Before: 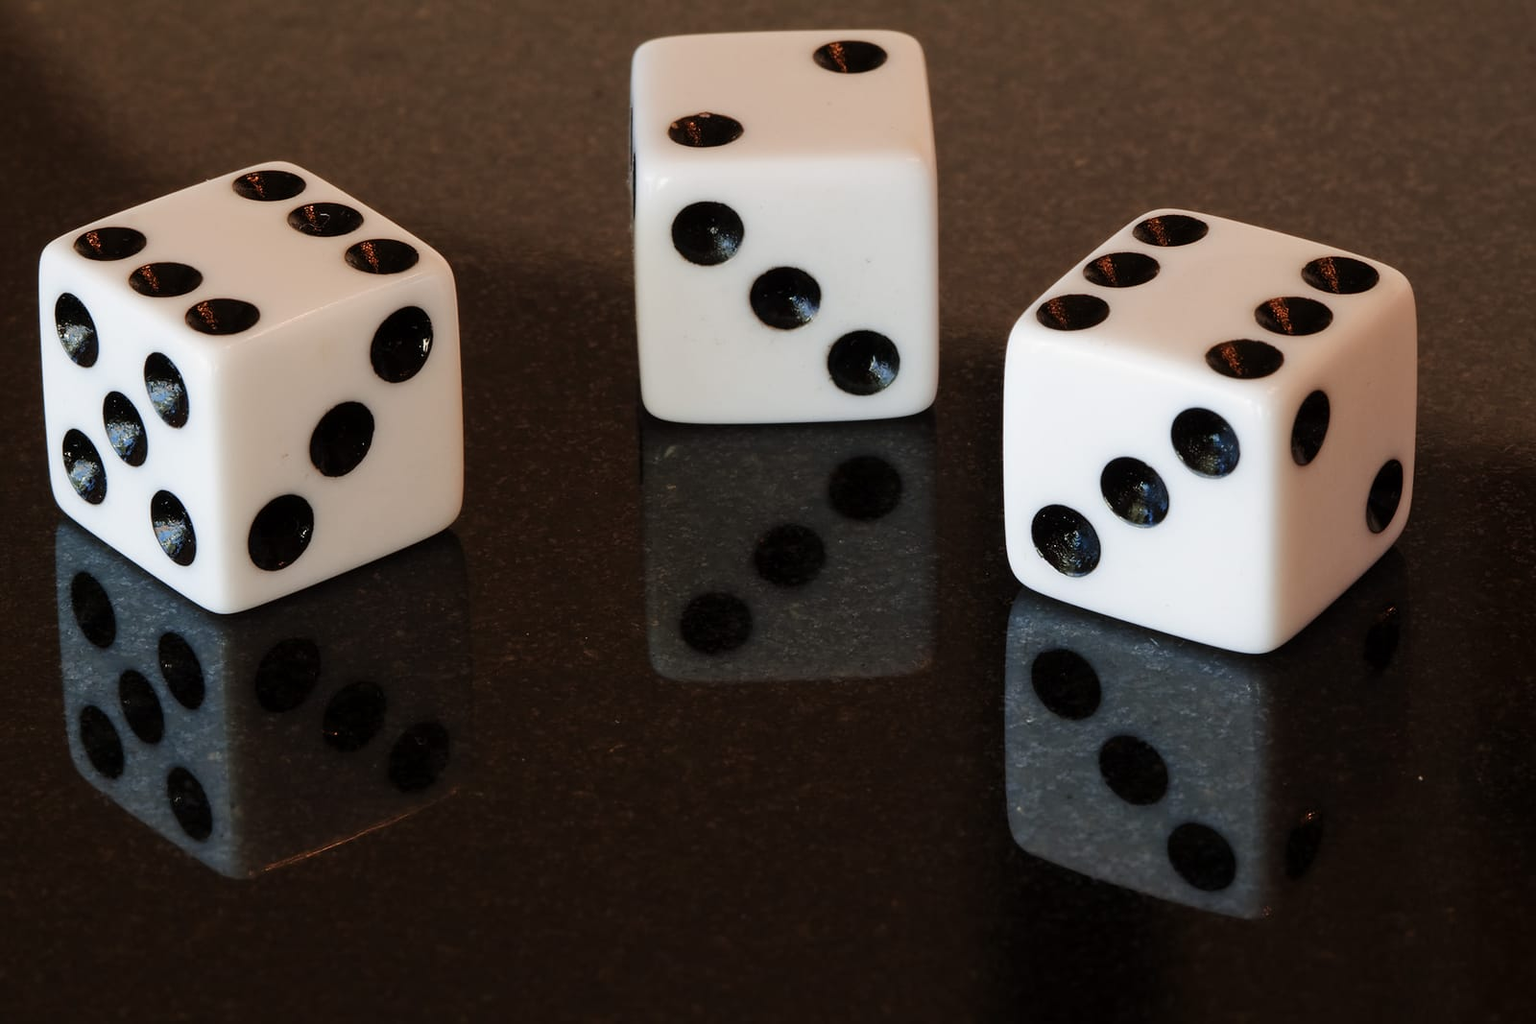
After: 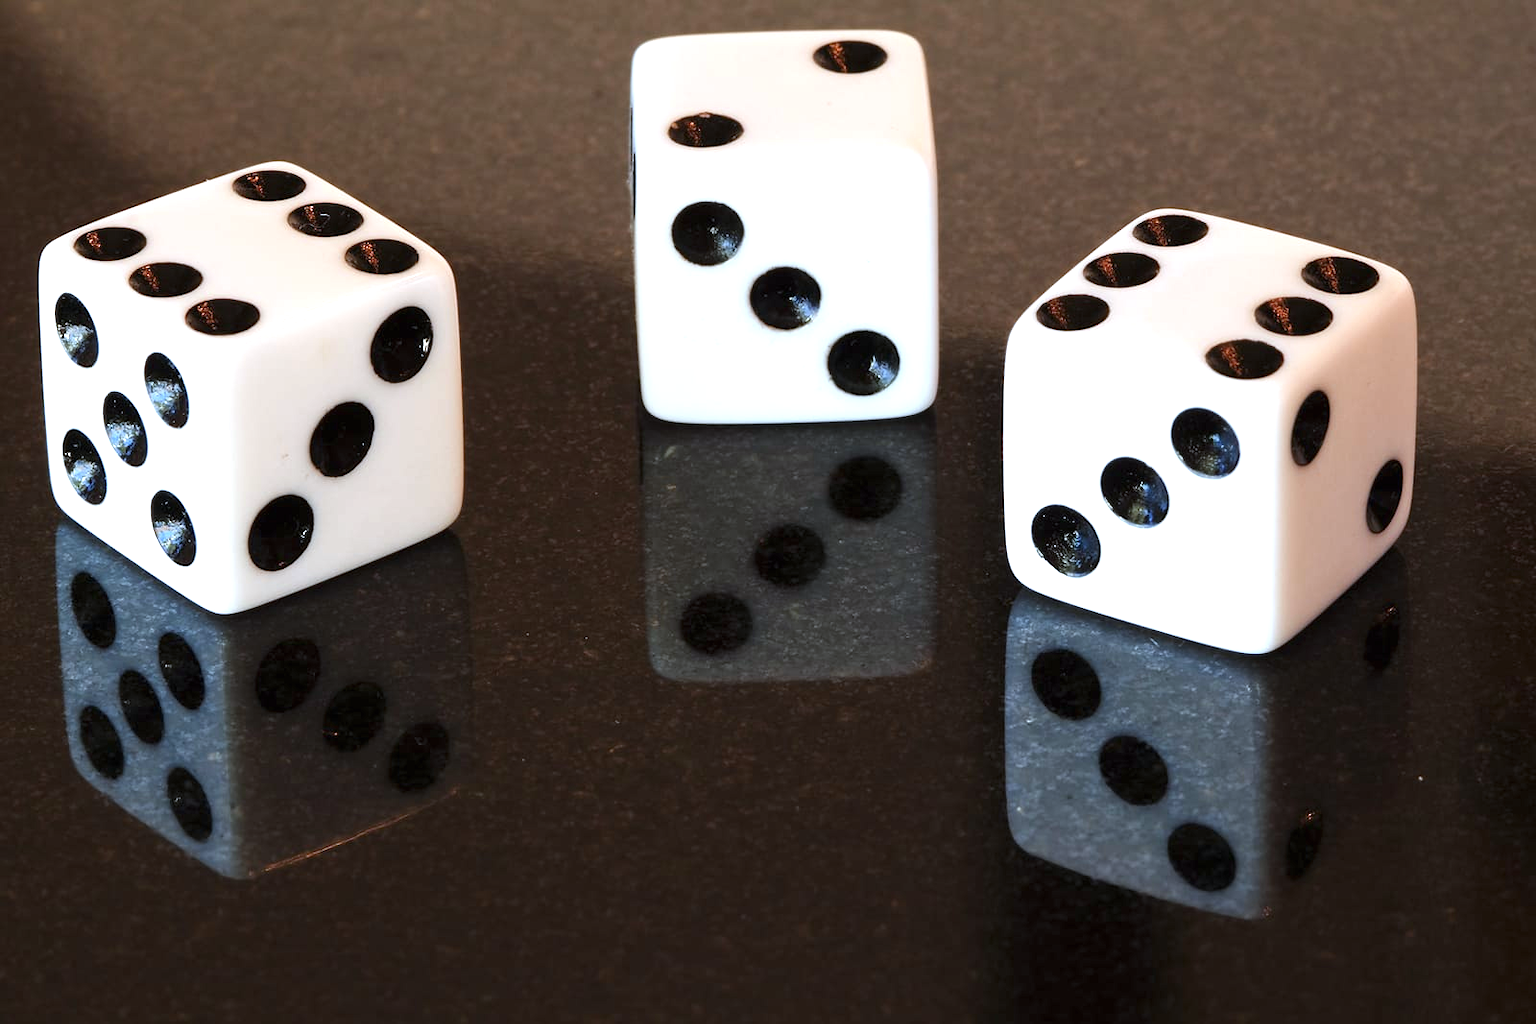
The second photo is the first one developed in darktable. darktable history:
exposure: black level correction 0, exposure 1.1 EV, compensate exposure bias true, compensate highlight preservation false
white balance: red 0.924, blue 1.095
